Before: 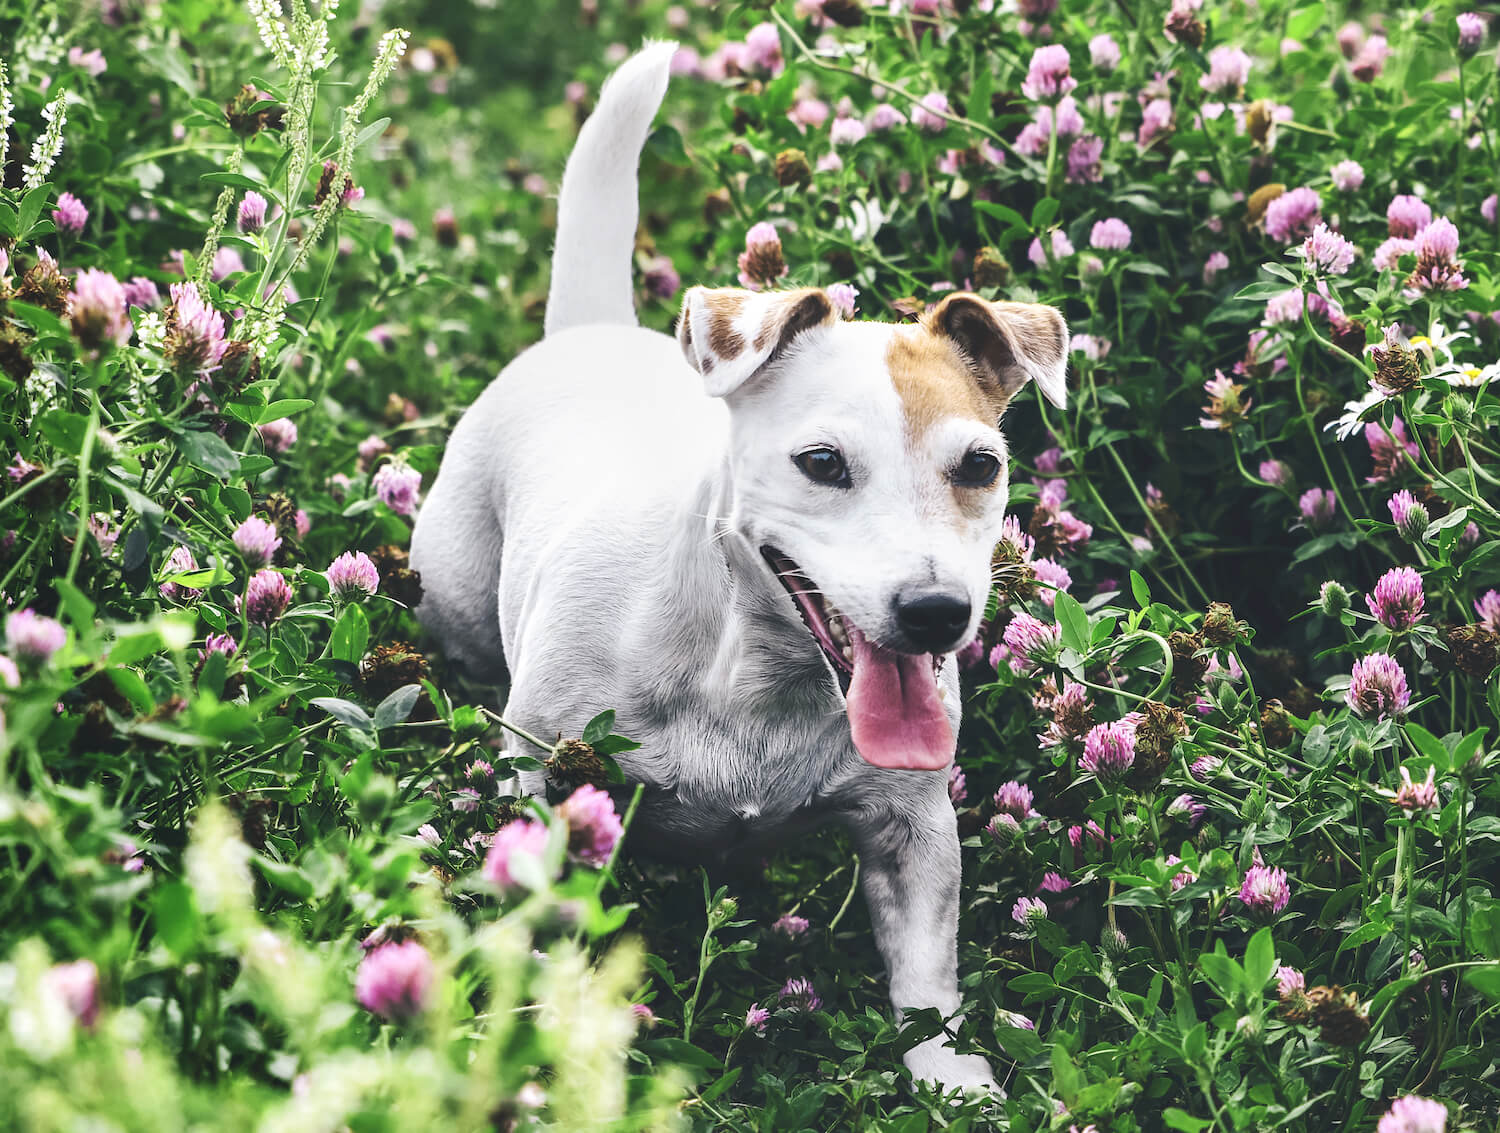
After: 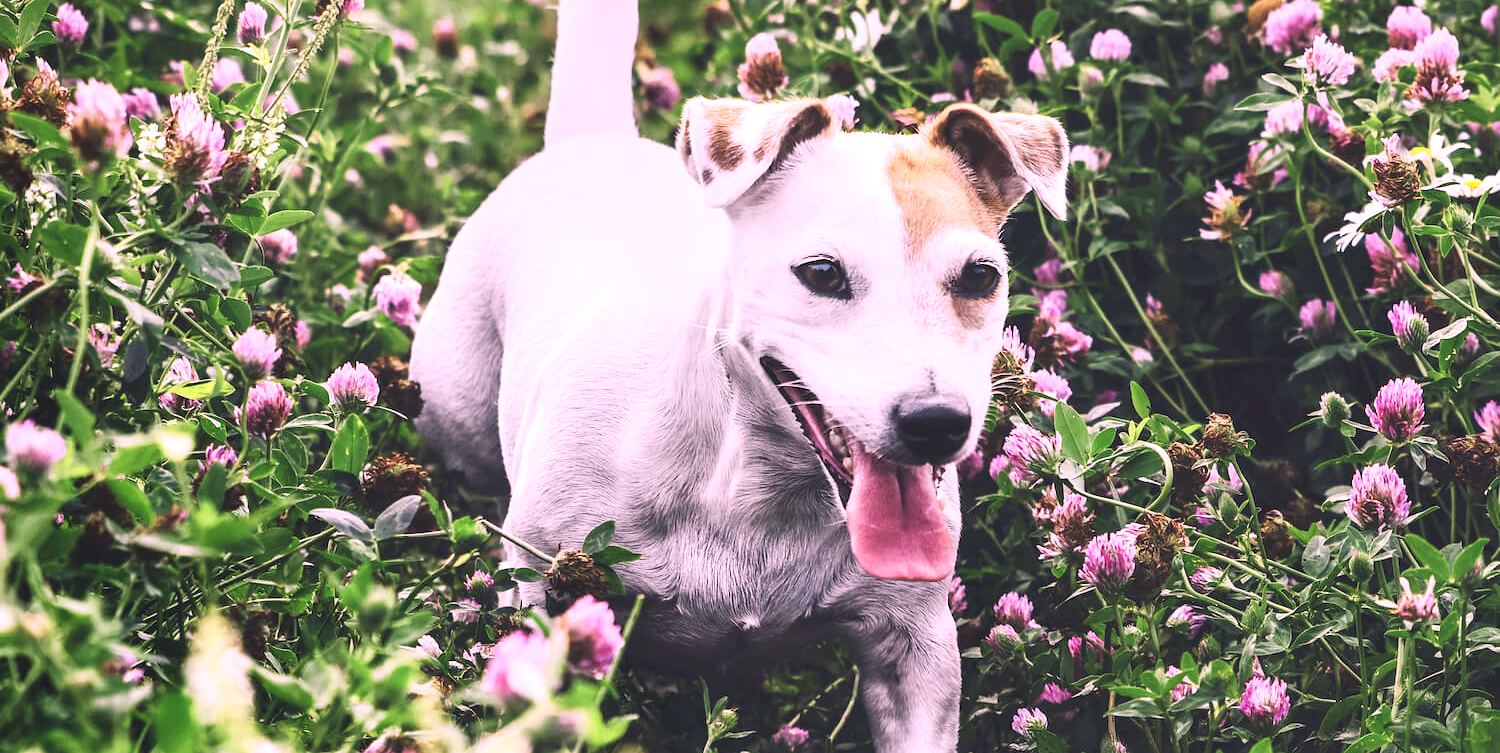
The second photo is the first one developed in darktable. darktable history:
crop: top 16.727%, bottom 16.727%
white balance: red 1.188, blue 1.11
shadows and highlights: shadows 0, highlights 40
